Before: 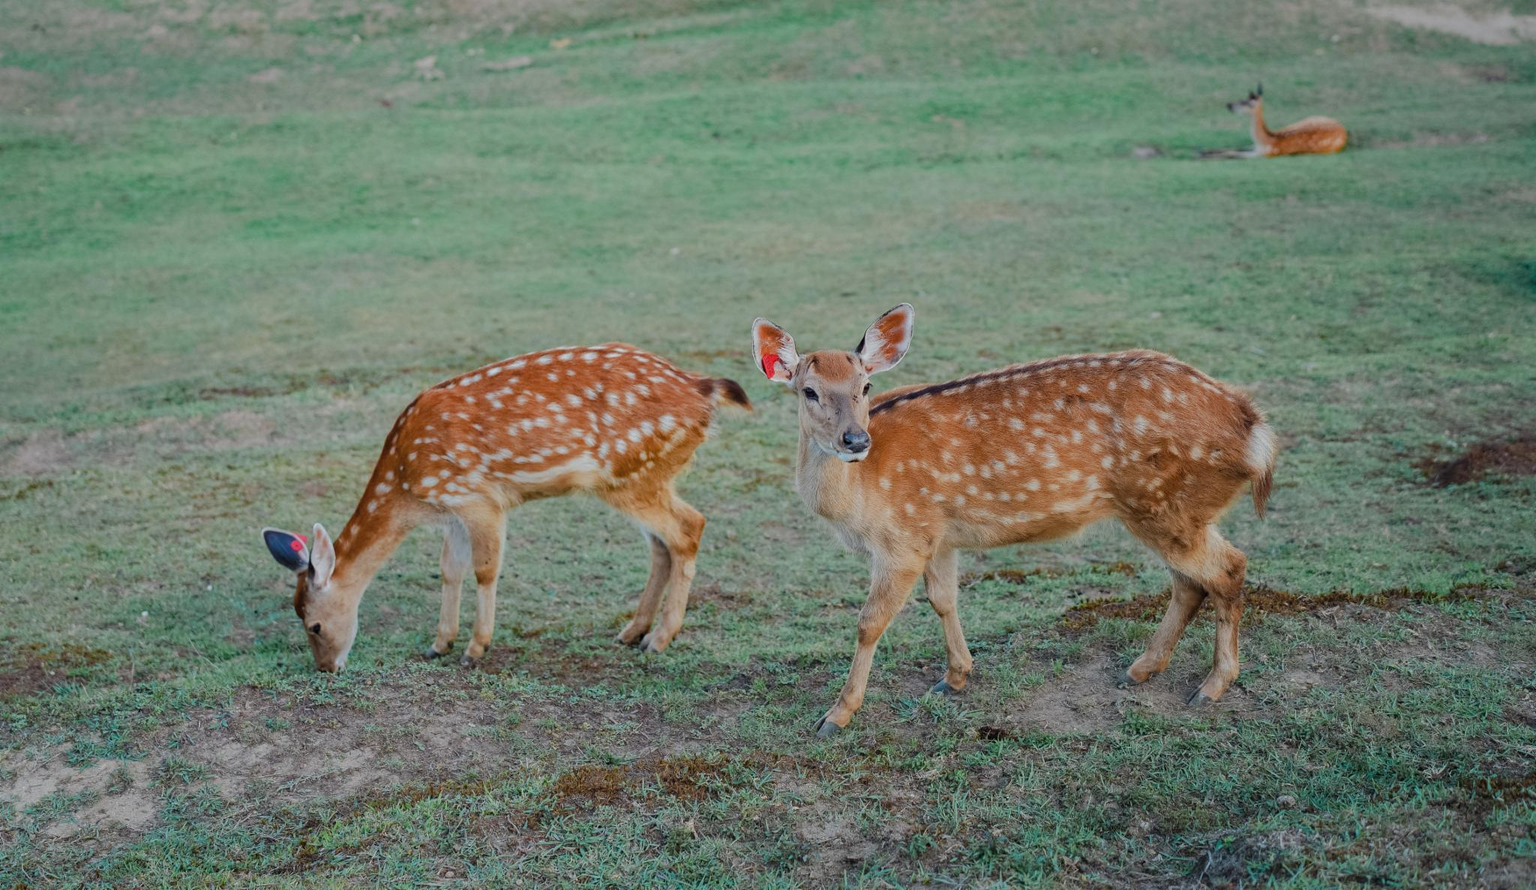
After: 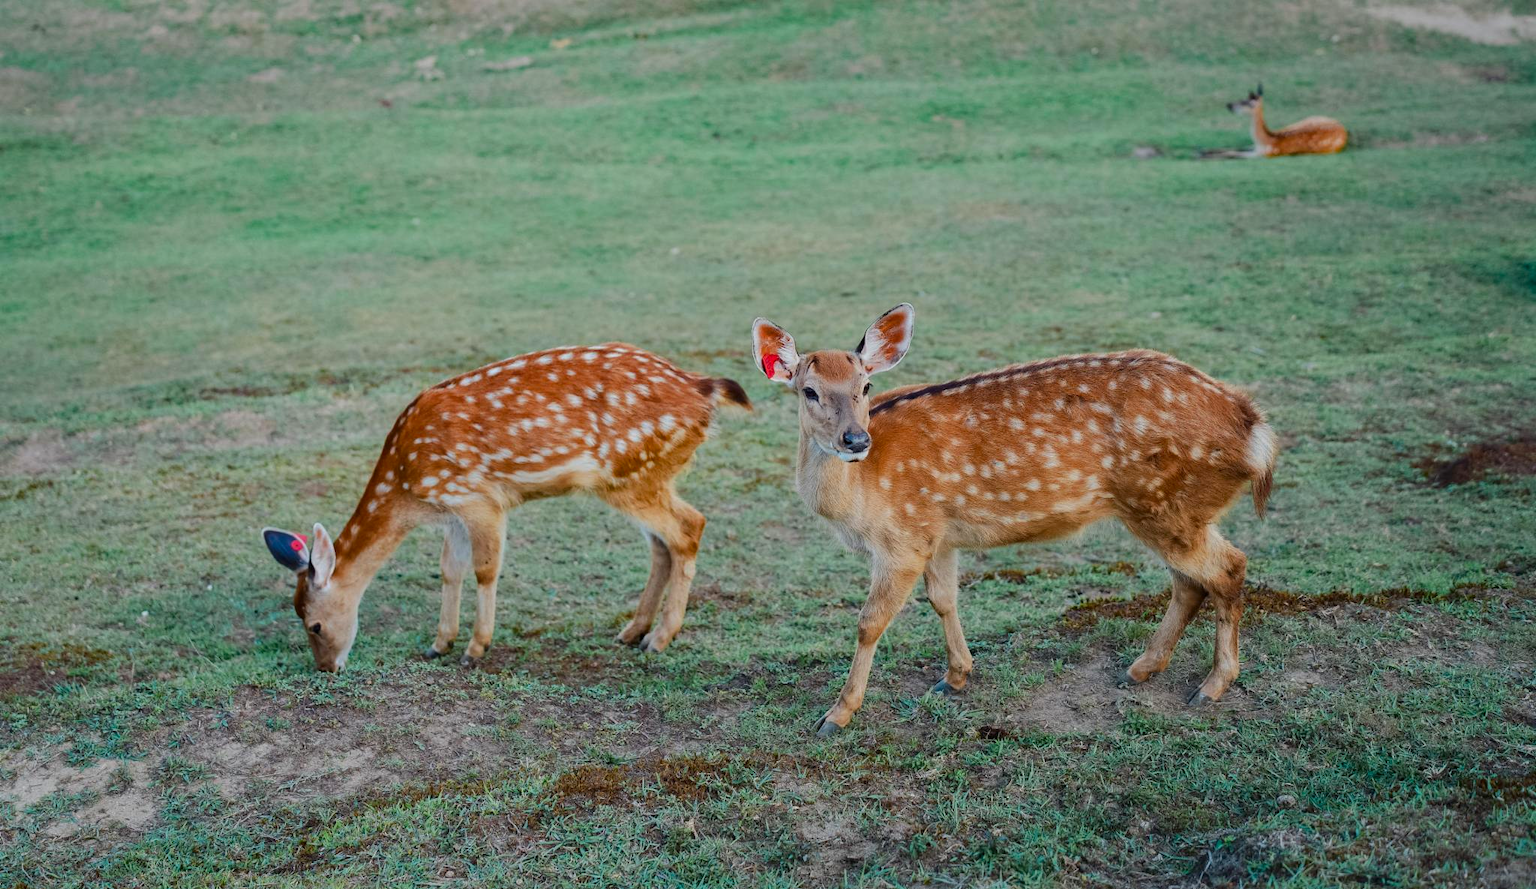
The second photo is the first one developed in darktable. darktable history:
contrast brightness saturation: contrast 0.15, brightness -0.01, saturation 0.1
color balance rgb: global vibrance 20%
